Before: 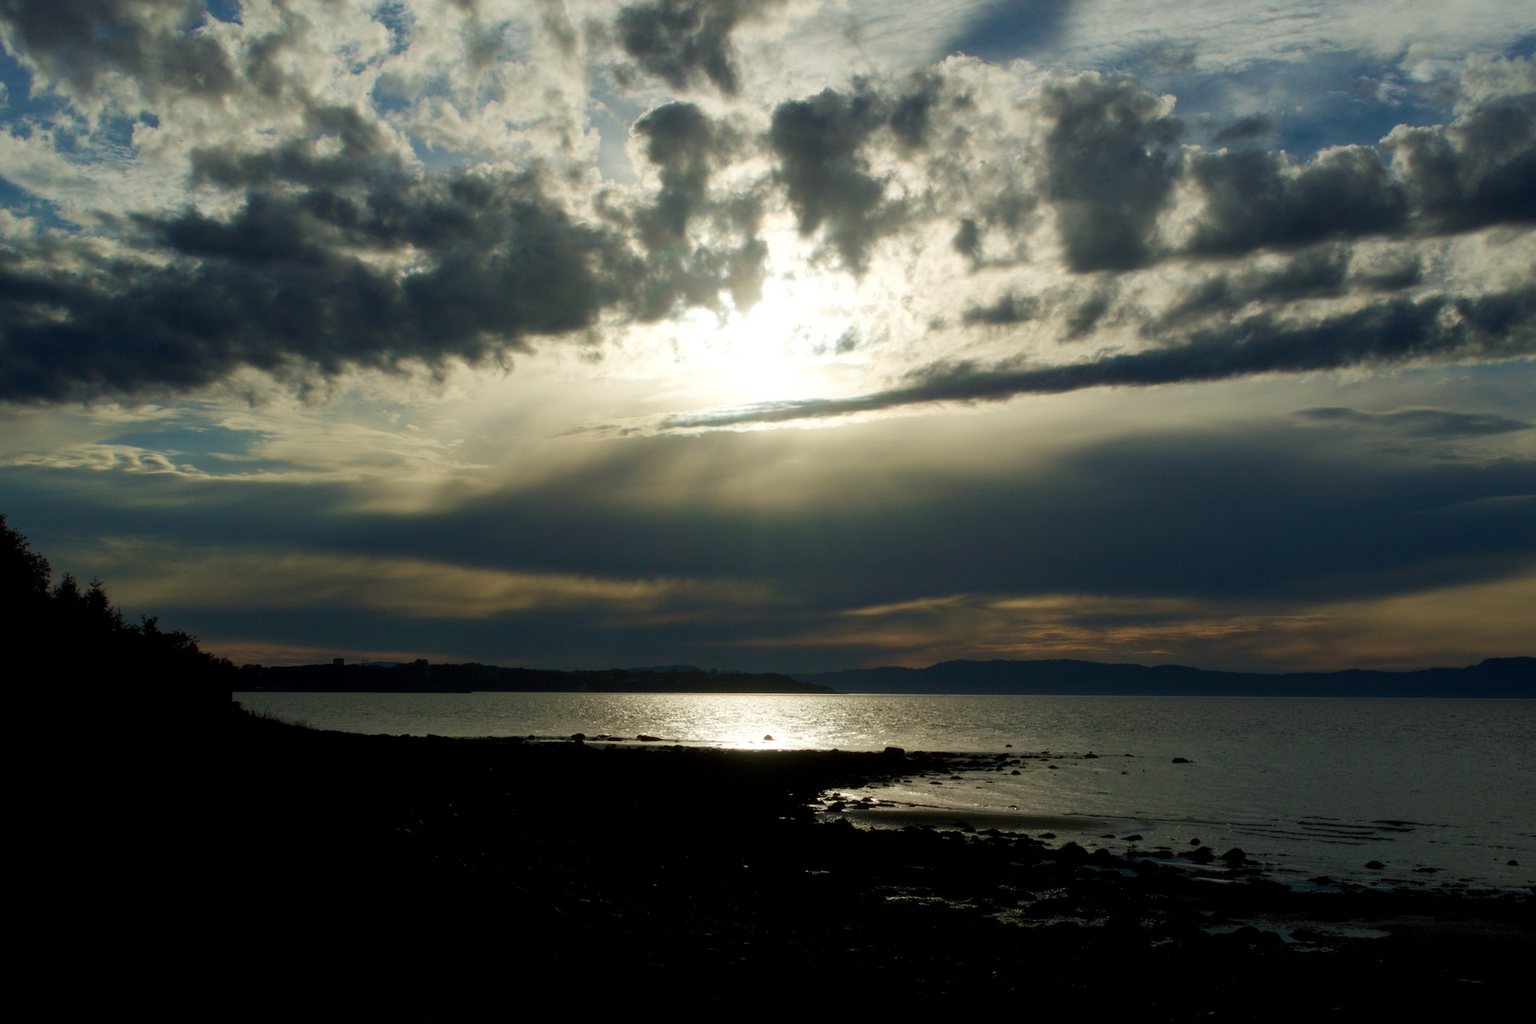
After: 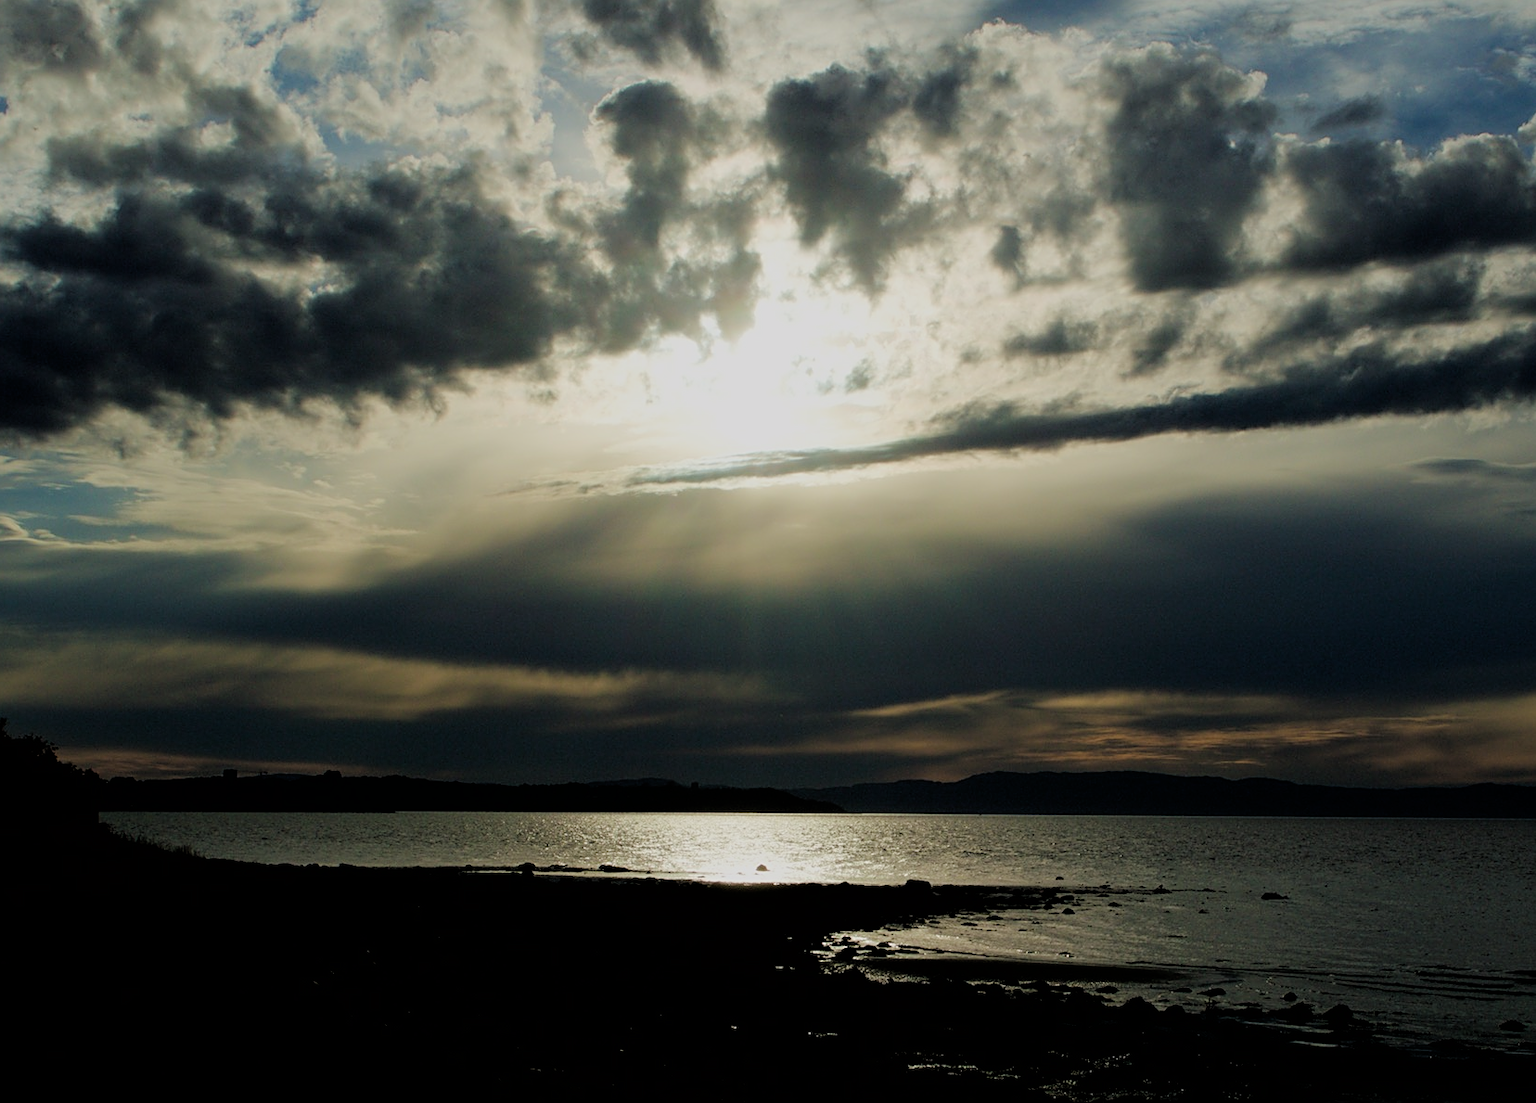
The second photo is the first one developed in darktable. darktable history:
filmic rgb: black relative exposure -4.78 EV, white relative exposure 4.06 EV, hardness 2.79
crop: left 9.996%, top 3.61%, right 9.224%, bottom 9.28%
sharpen: on, module defaults
